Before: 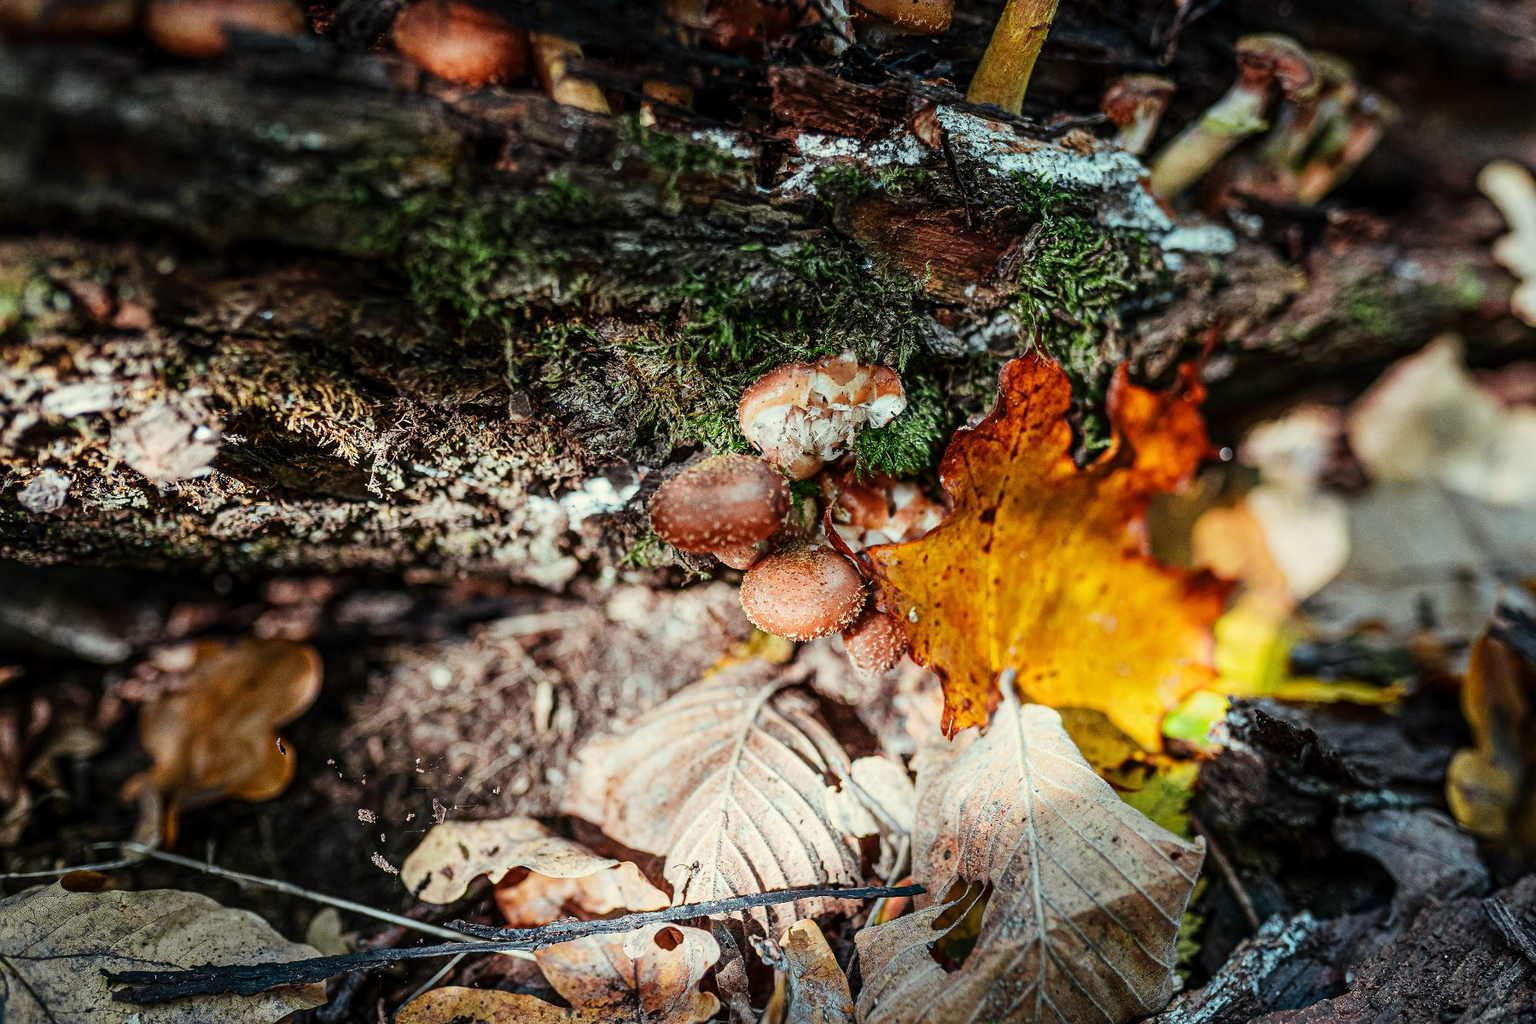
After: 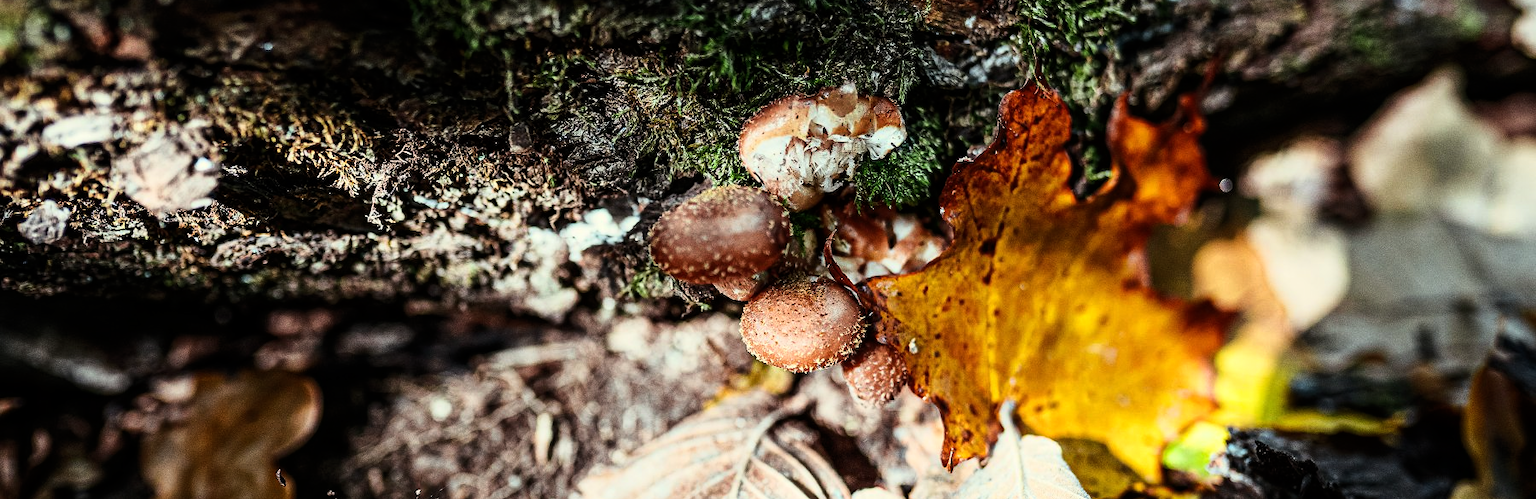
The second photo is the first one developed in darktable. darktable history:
tone curve: curves: ch0 [(0, 0) (0.042, 0.01) (0.223, 0.123) (0.59, 0.574) (0.802, 0.868) (1, 1)]
crop and rotate: top 26.319%, bottom 24.915%
